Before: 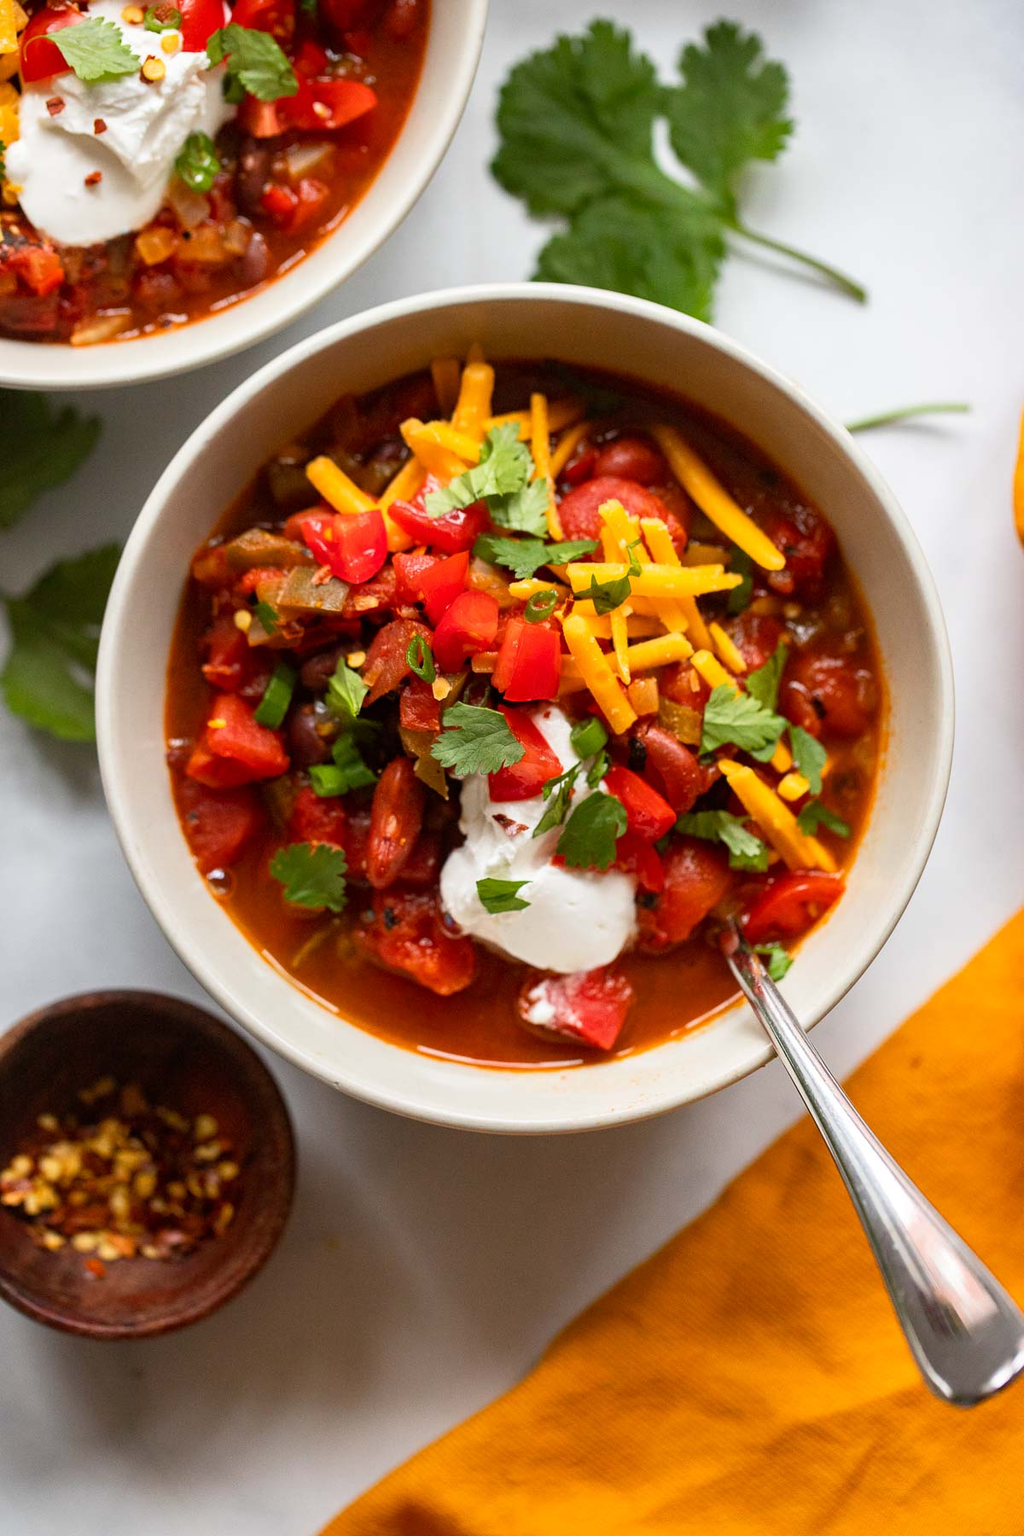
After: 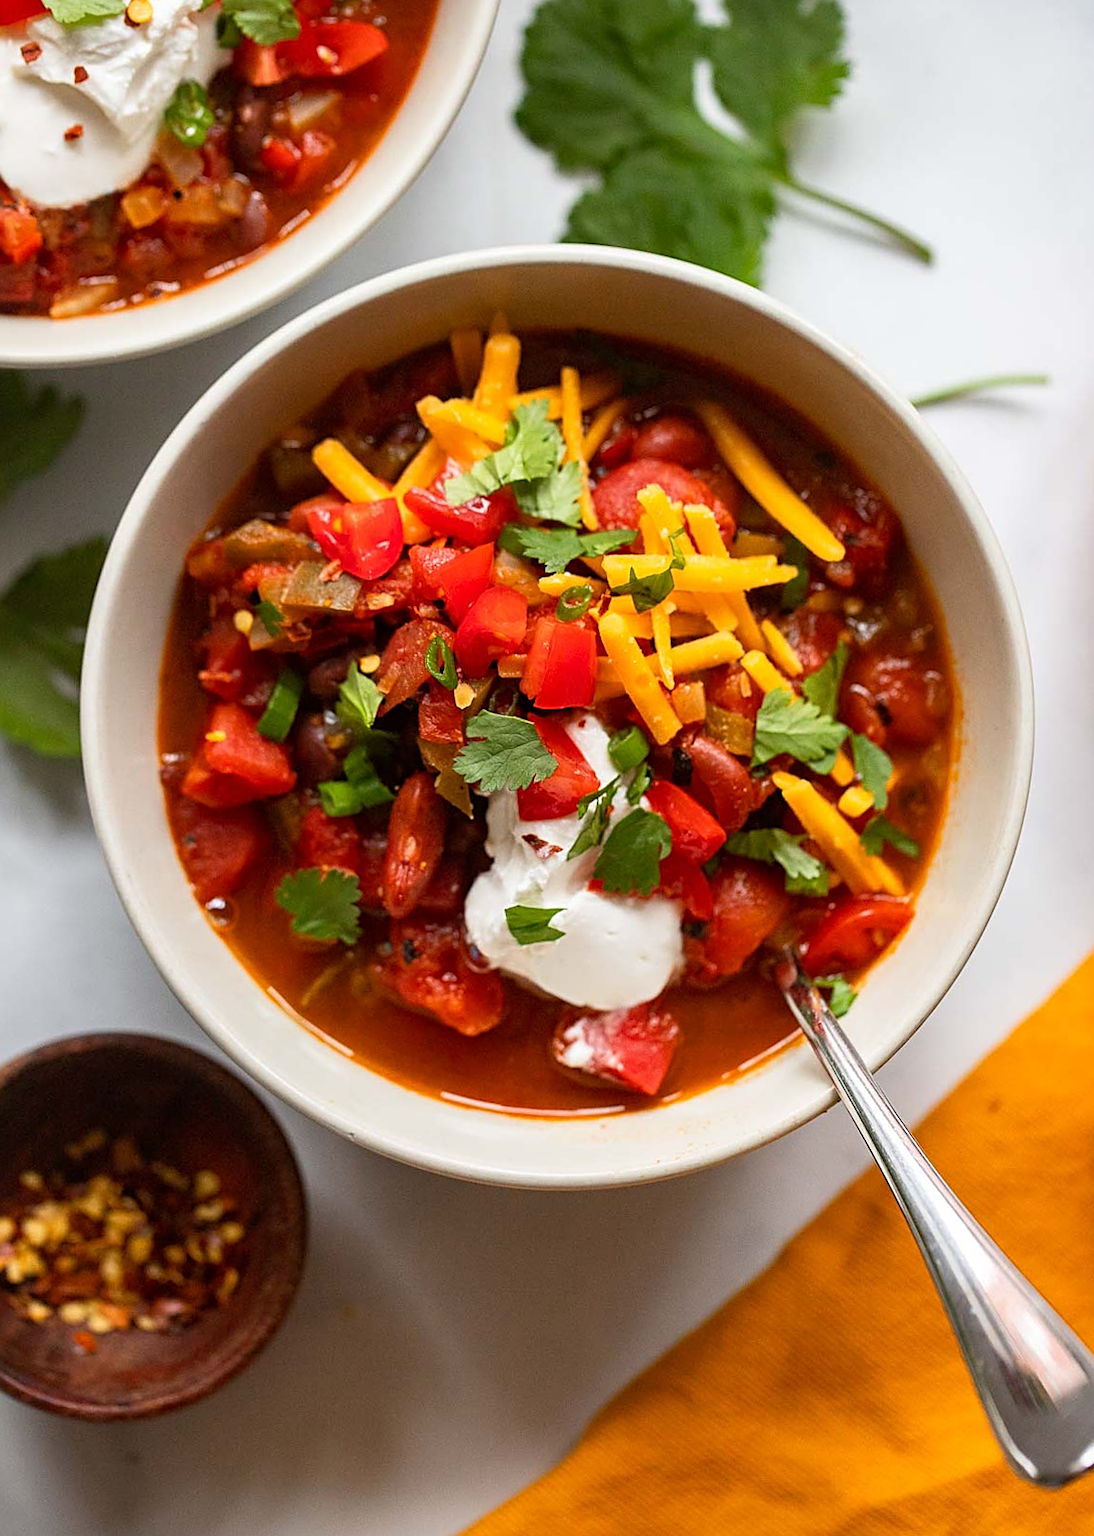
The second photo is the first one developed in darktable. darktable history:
crop: left 1.964%, top 3.251%, right 1.122%, bottom 4.933%
rotate and perspective: rotation -0.45°, automatic cropping original format, crop left 0.008, crop right 0.992, crop top 0.012, crop bottom 0.988
sharpen: on, module defaults
